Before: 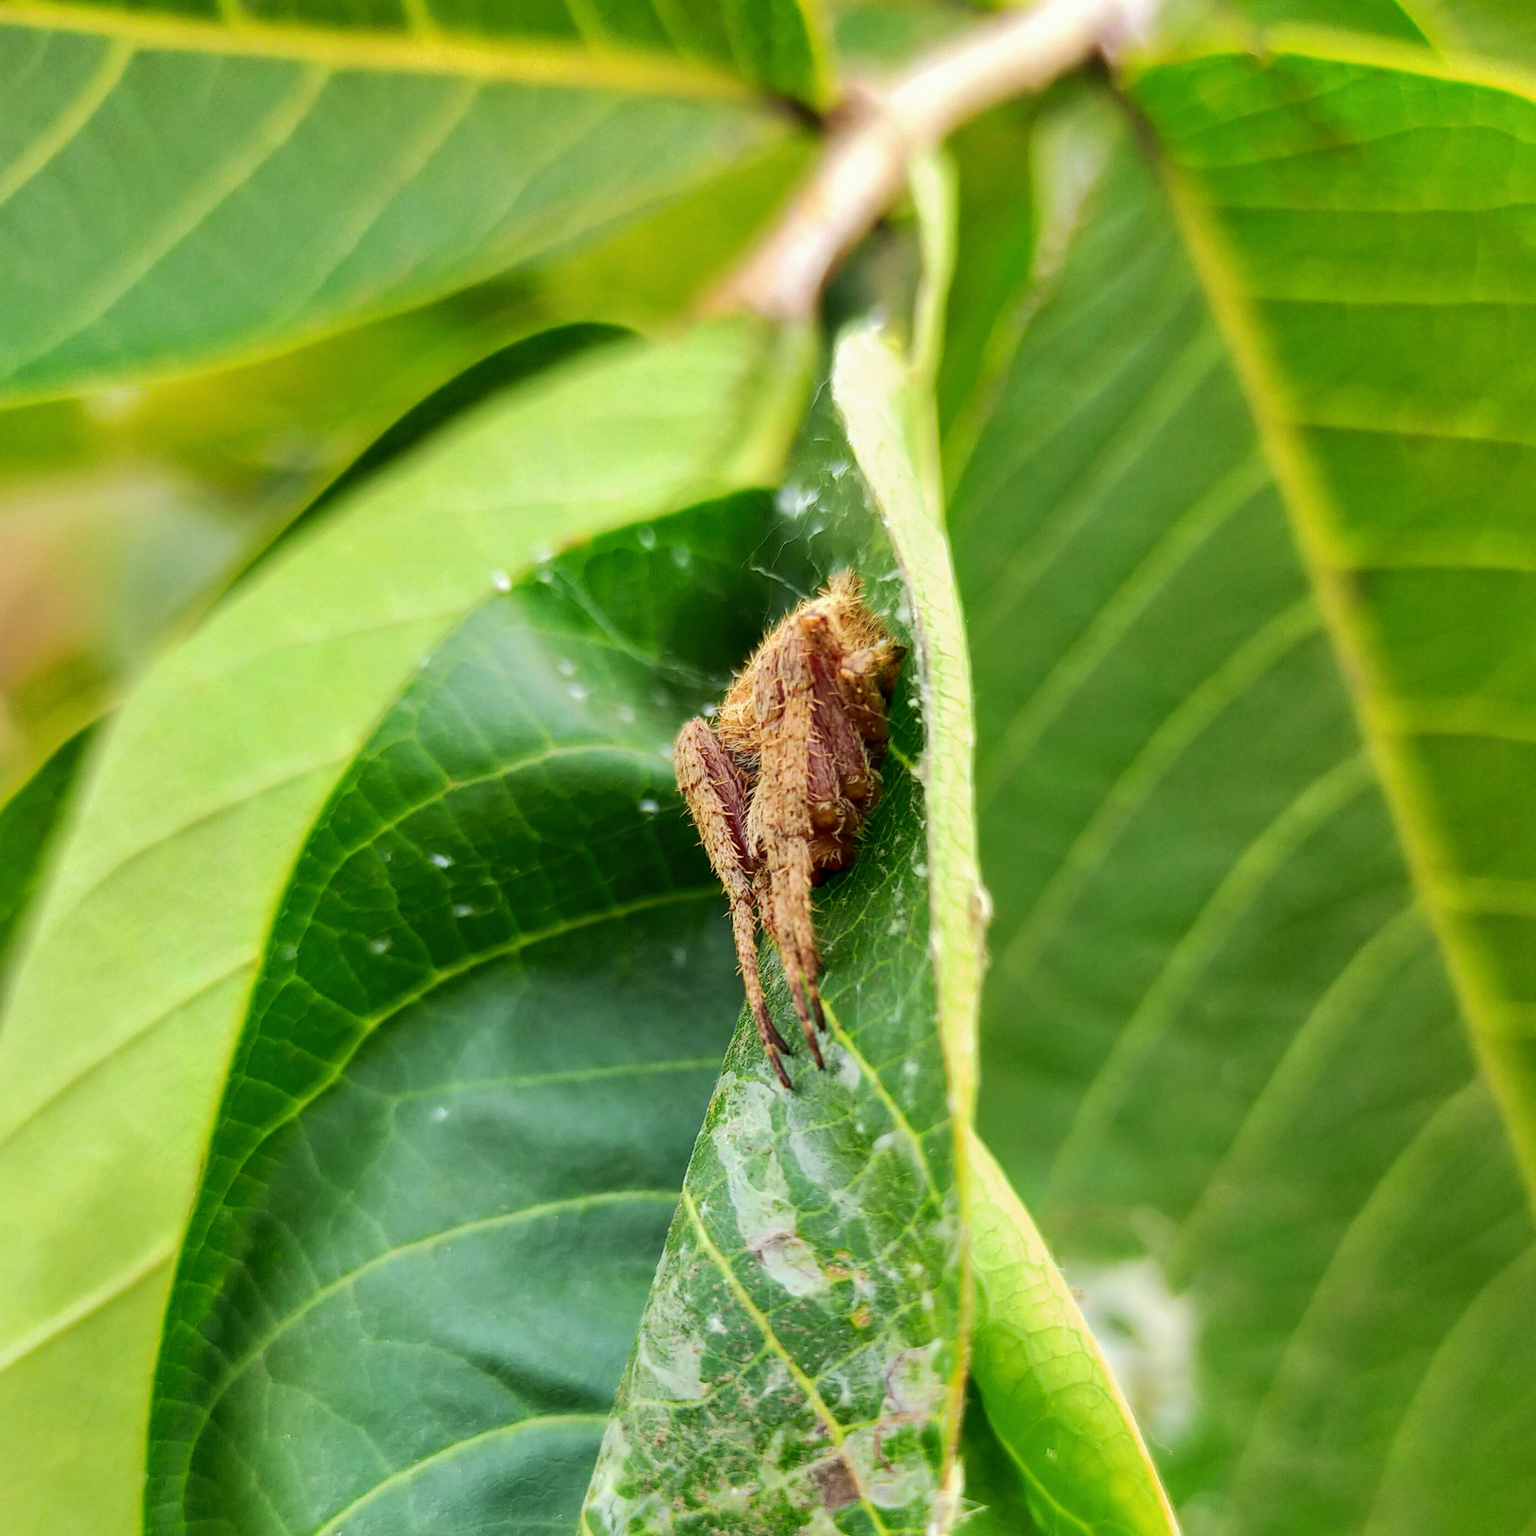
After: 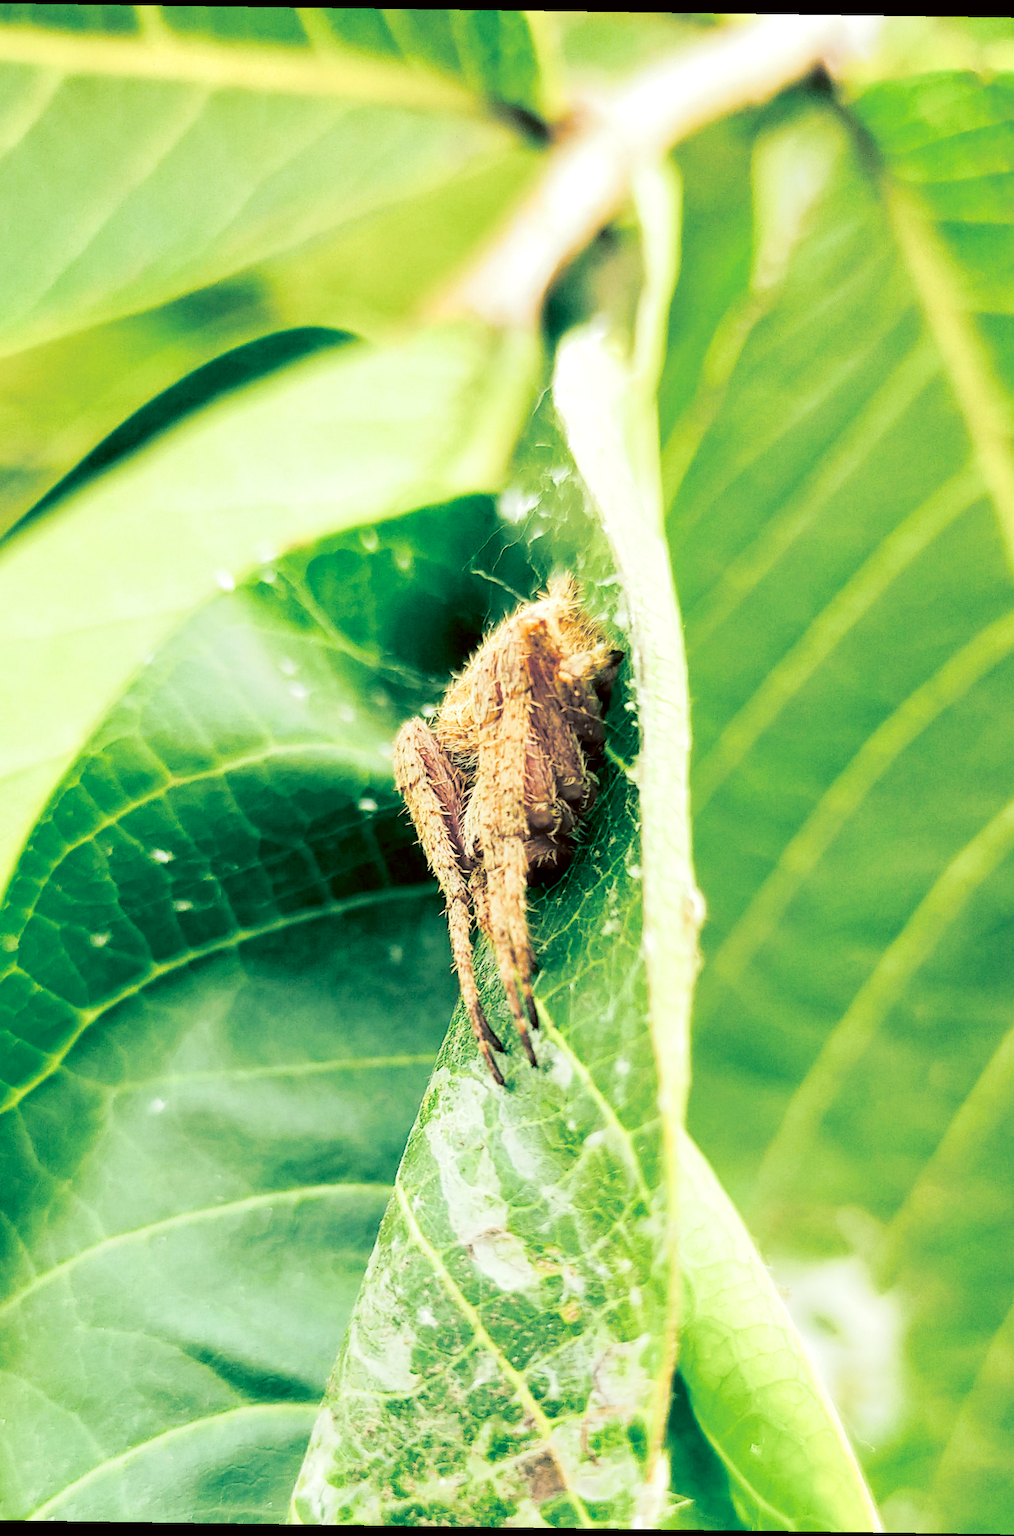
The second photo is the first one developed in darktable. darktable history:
tone curve: curves: ch0 [(0, 0) (0.003, 0.006) (0.011, 0.007) (0.025, 0.009) (0.044, 0.012) (0.069, 0.021) (0.1, 0.036) (0.136, 0.056) (0.177, 0.105) (0.224, 0.165) (0.277, 0.251) (0.335, 0.344) (0.399, 0.439) (0.468, 0.532) (0.543, 0.628) (0.623, 0.718) (0.709, 0.797) (0.801, 0.874) (0.898, 0.943) (1, 1)], preserve colors none
color balance rgb: shadows lift › chroma 1%, shadows lift › hue 113°, highlights gain › chroma 0.2%, highlights gain › hue 333°, perceptual saturation grading › global saturation 20%, perceptual saturation grading › highlights -50%, perceptual saturation grading › shadows 25%, contrast -10%
exposure: black level correction 0, exposure 0.7 EV, compensate exposure bias true, compensate highlight preservation false
color correction: highlights a* -5.94, highlights b* 9.48, shadows a* 10.12, shadows b* 23.94
rotate and perspective: rotation 0.8°, automatic cropping off
split-toning: shadows › hue 183.6°, shadows › saturation 0.52, highlights › hue 0°, highlights › saturation 0
crop and rotate: left 18.442%, right 15.508%
